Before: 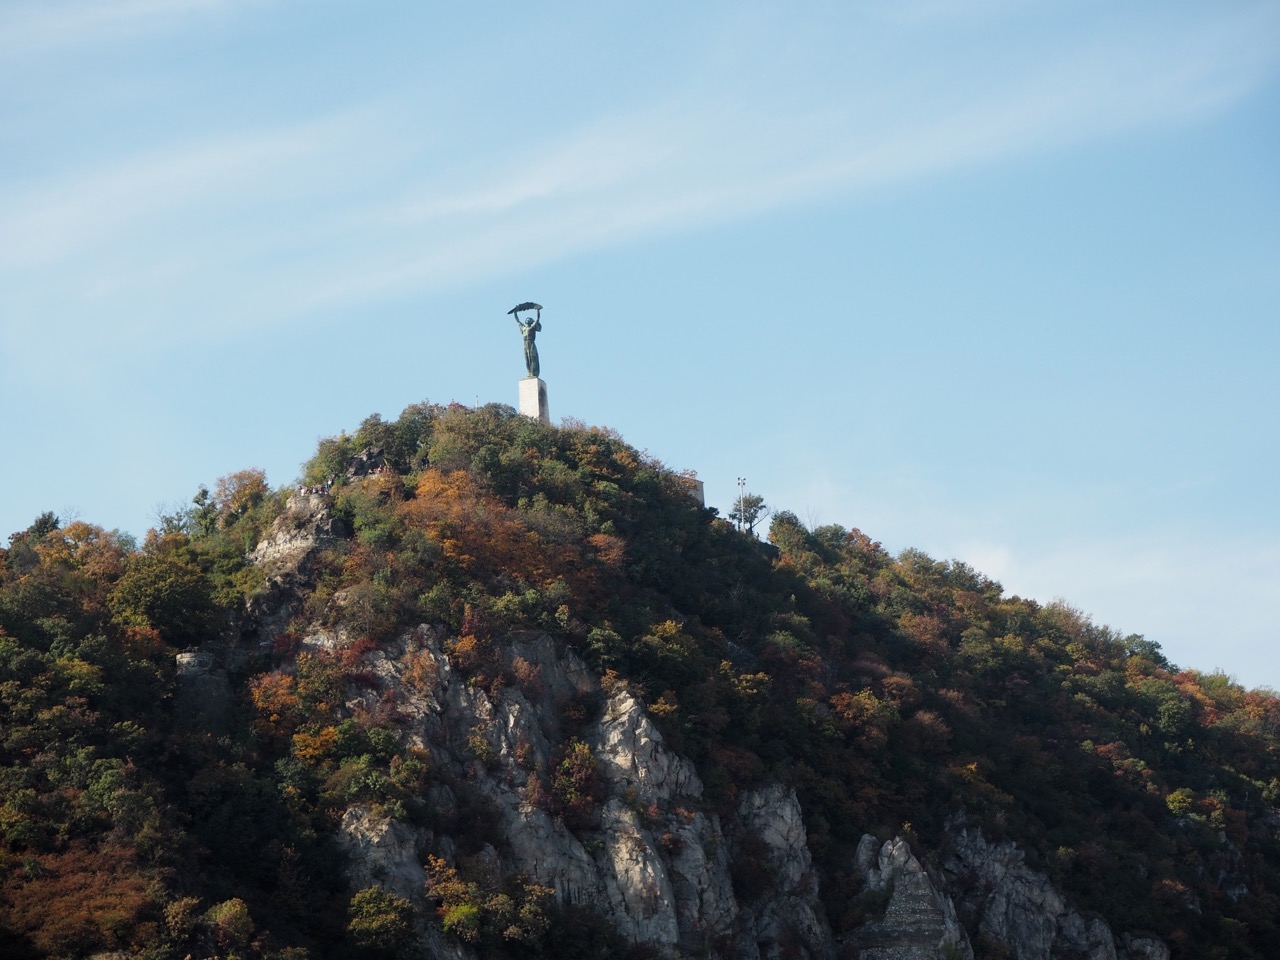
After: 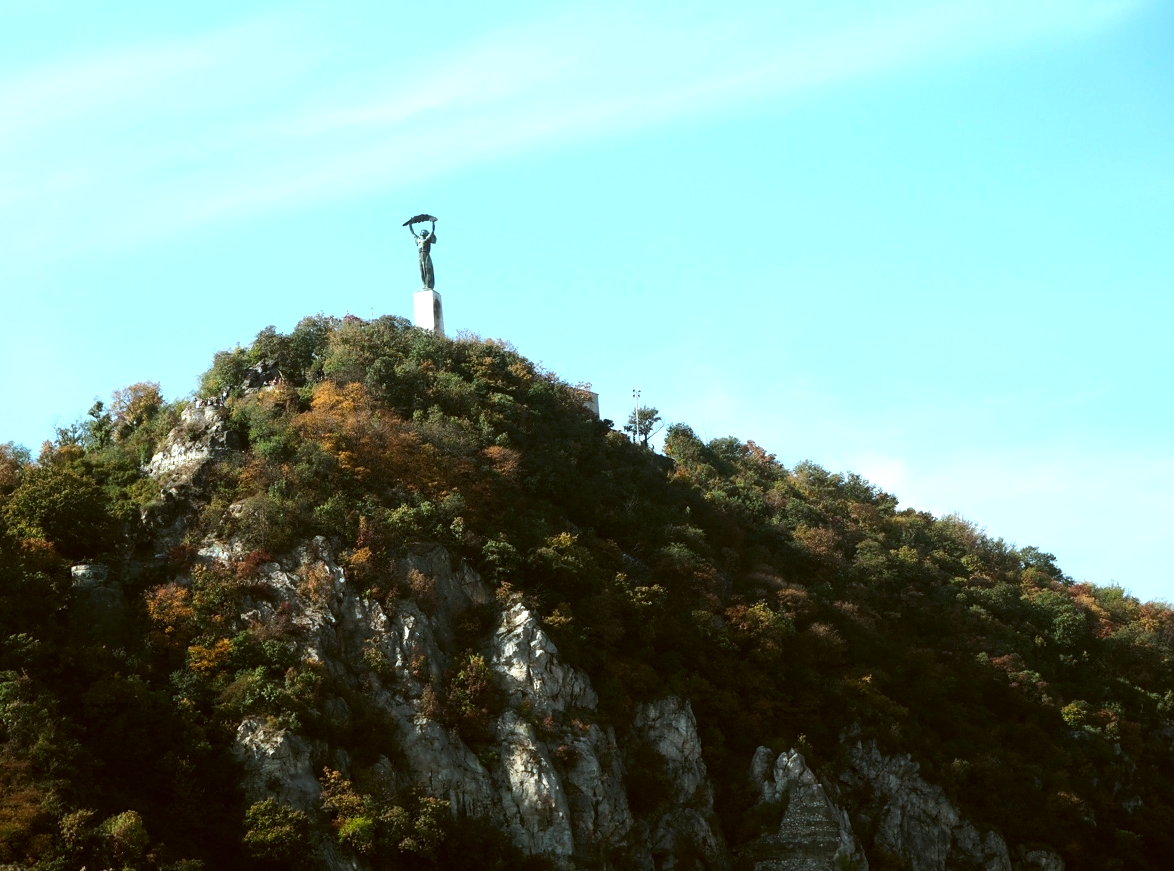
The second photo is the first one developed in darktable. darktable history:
color calibration: output R [1.063, -0.012, -0.003, 0], output G [0, 1.022, 0.021, 0], output B [-0.079, 0.047, 1, 0], illuminant custom, x 0.389, y 0.387, temperature 3838.64 K
tone equalizer: -8 EV -0.75 EV, -7 EV -0.7 EV, -6 EV -0.6 EV, -5 EV -0.4 EV, -3 EV 0.4 EV, -2 EV 0.6 EV, -1 EV 0.7 EV, +0 EV 0.75 EV, edges refinement/feathering 500, mask exposure compensation -1.57 EV, preserve details no
color correction: highlights a* -1.43, highlights b* 10.12, shadows a* 0.395, shadows b* 19.35
crop and rotate: left 8.262%, top 9.226%
